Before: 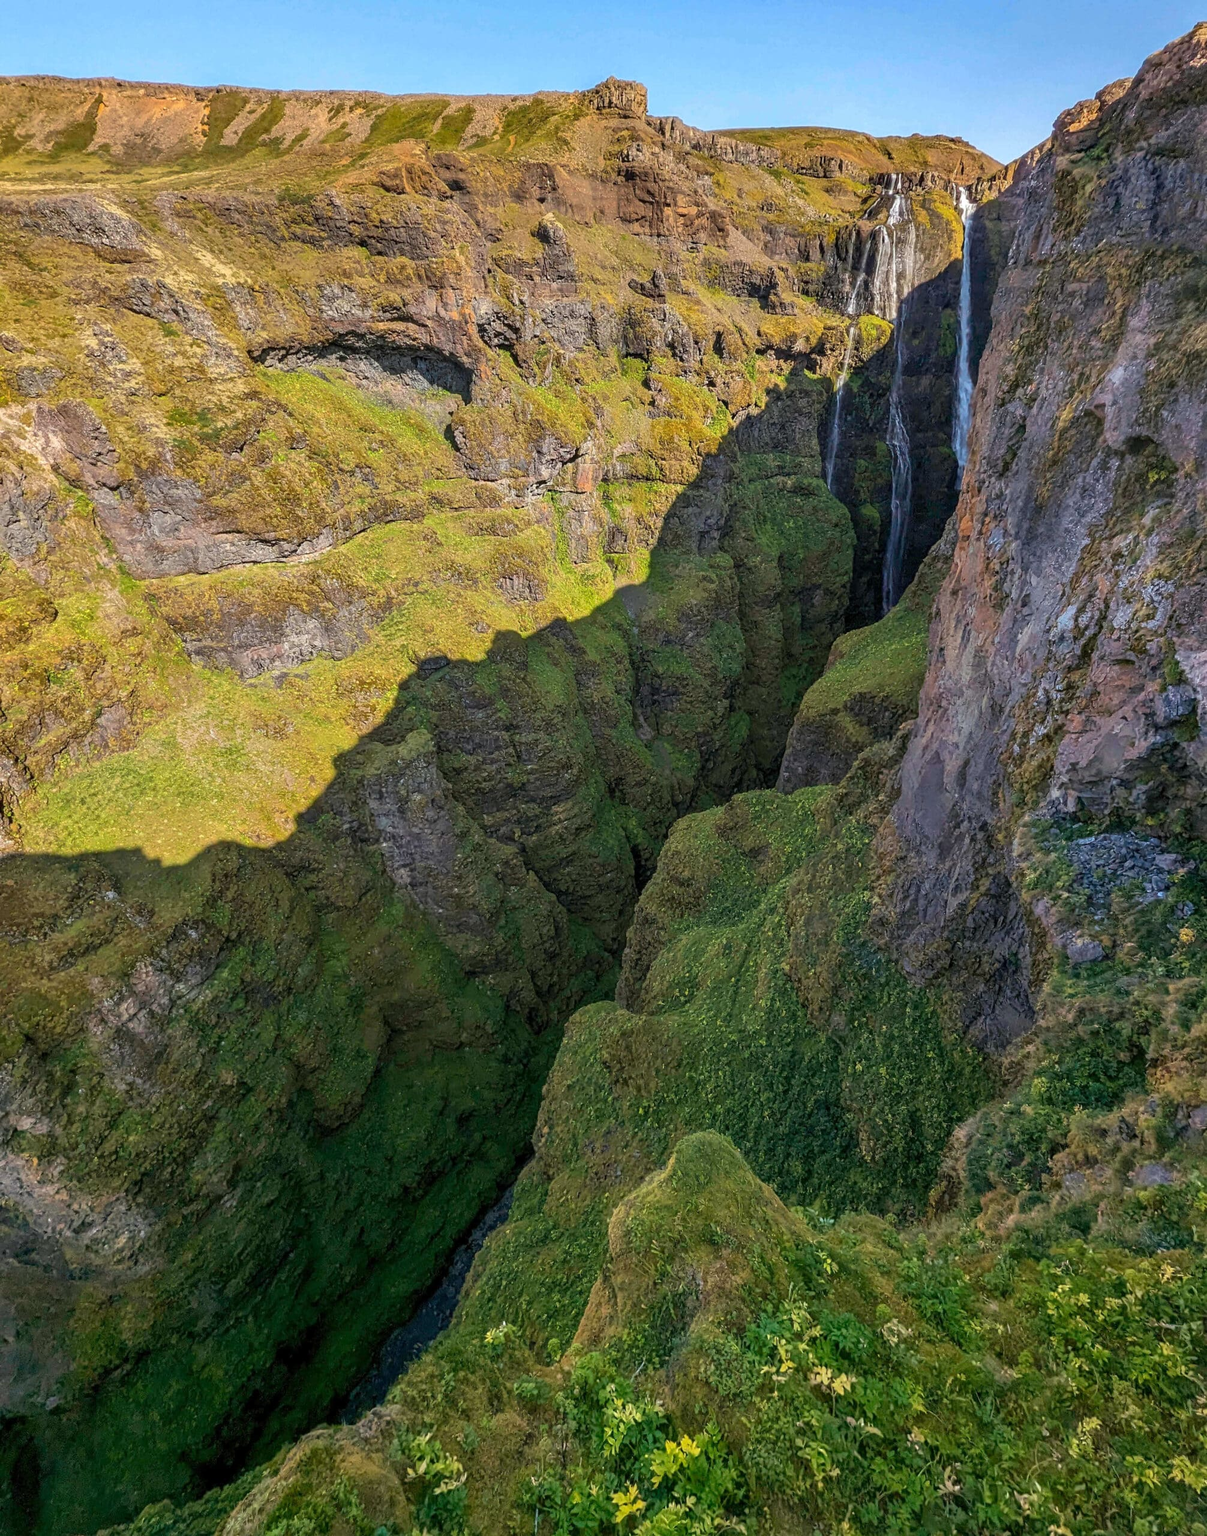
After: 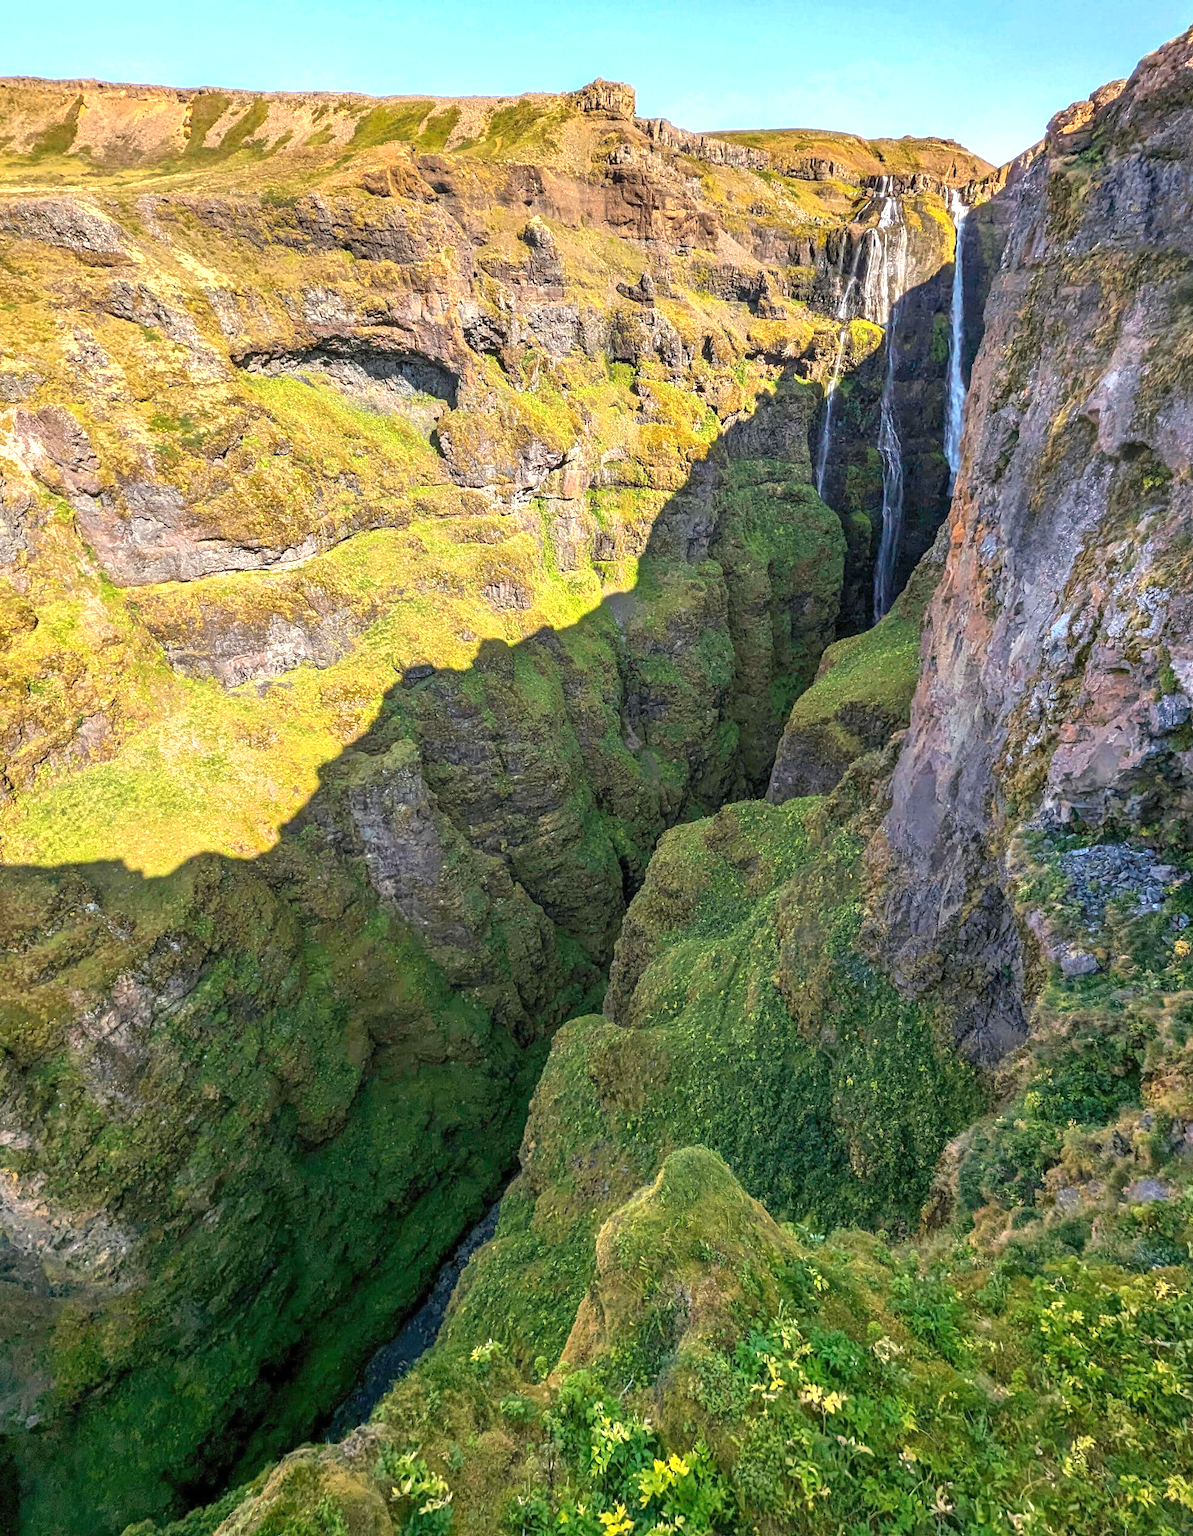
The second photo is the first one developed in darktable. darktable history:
exposure: black level correction 0, exposure 0.877 EV, compensate exposure bias true, compensate highlight preservation false
crop and rotate: left 1.774%, right 0.633%, bottom 1.28%
